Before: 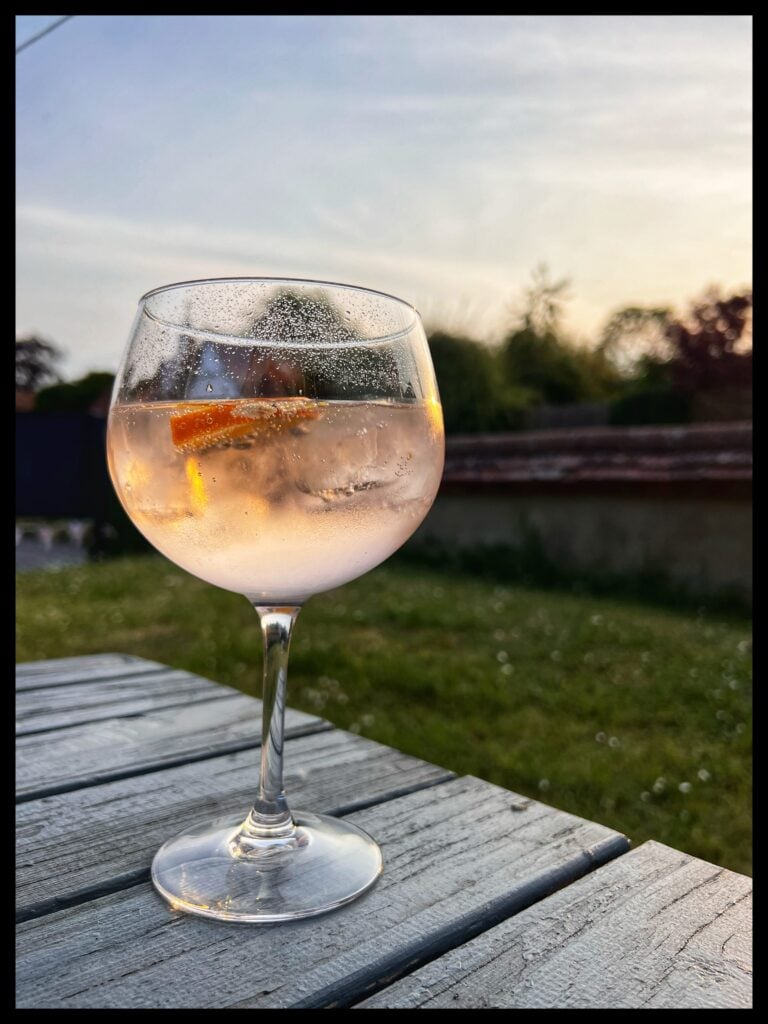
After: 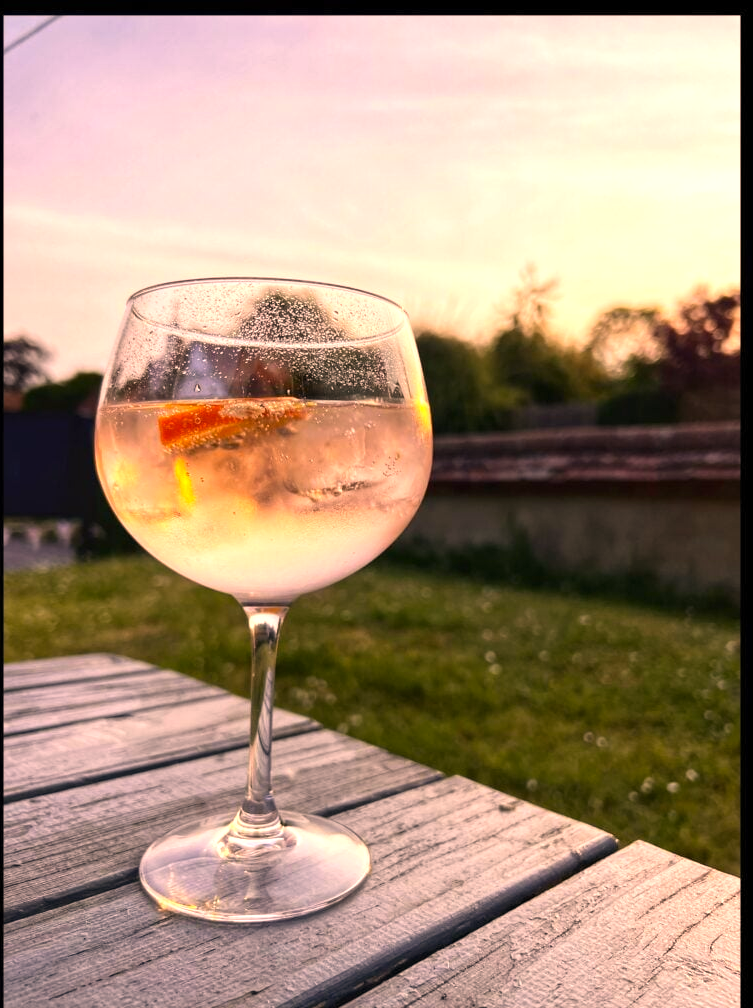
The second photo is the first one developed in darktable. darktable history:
color correction: highlights a* 21.41, highlights b* 19.47
crop: left 1.671%, right 0.277%, bottom 1.518%
exposure: exposure 0.568 EV, compensate exposure bias true, compensate highlight preservation false
